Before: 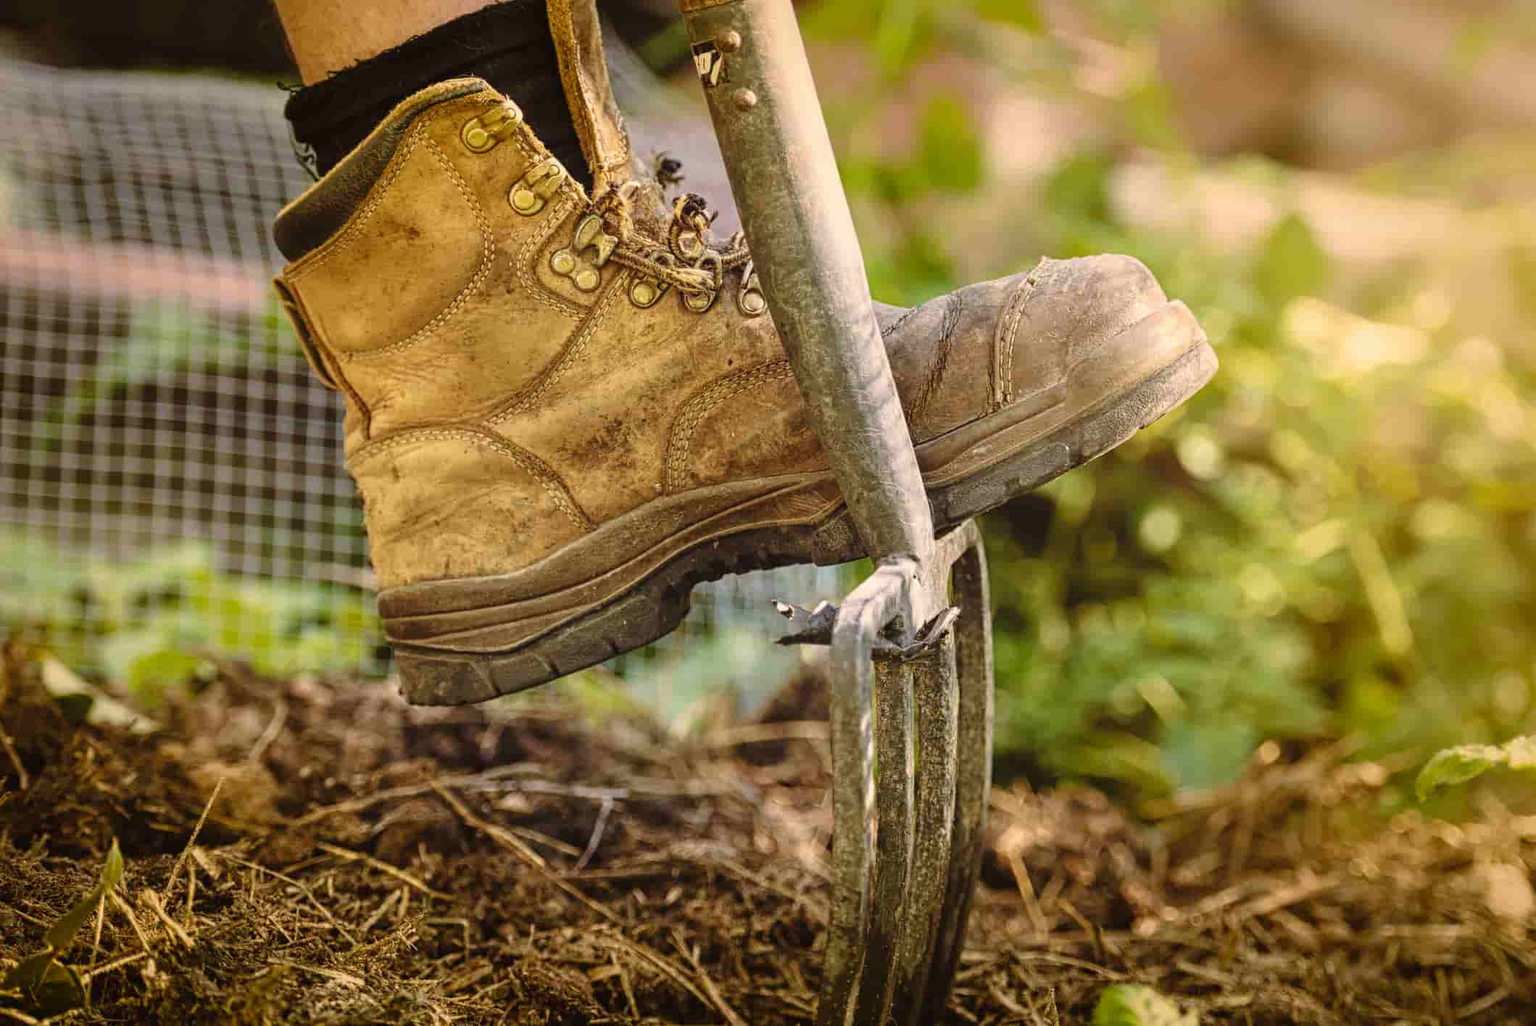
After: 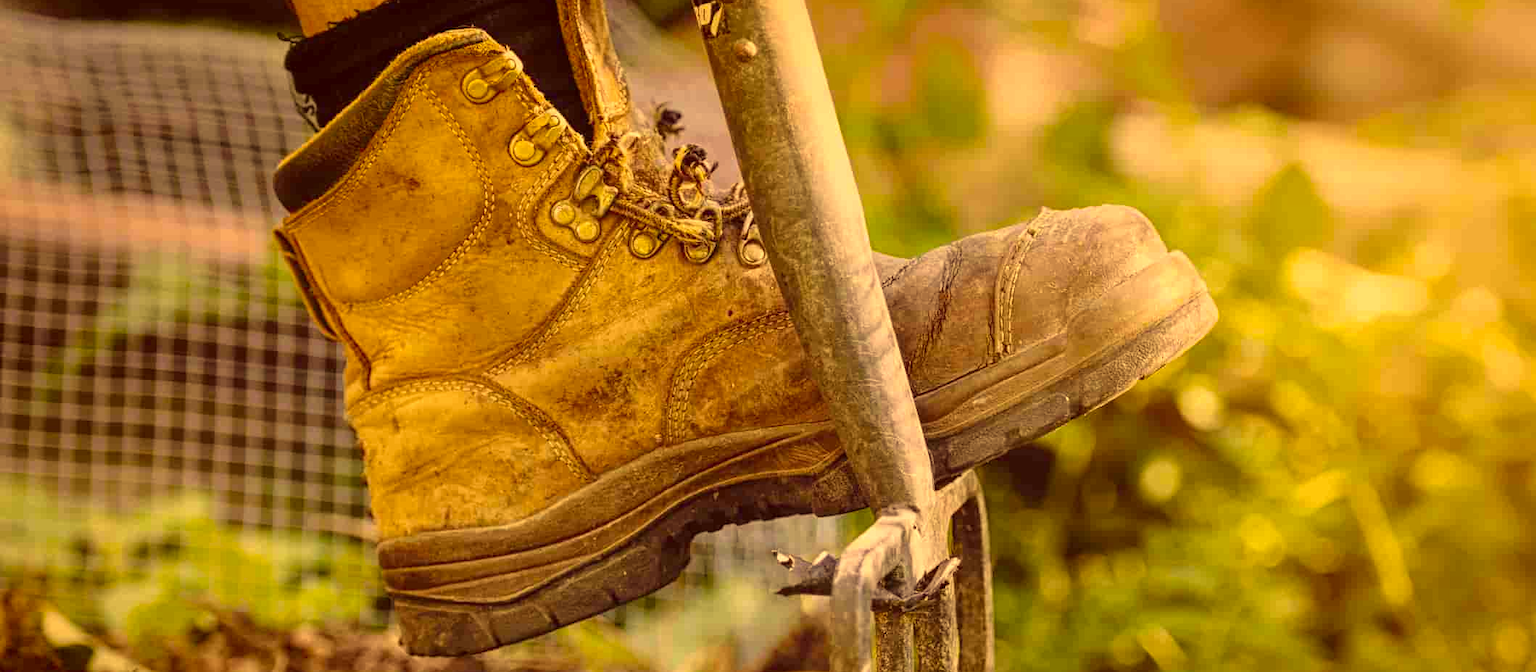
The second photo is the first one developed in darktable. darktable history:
color correction: highlights a* 10.12, highlights b* 39.04, shadows a* 14.62, shadows b* 3.37
white balance: emerald 1
crop and rotate: top 4.848%, bottom 29.503%
